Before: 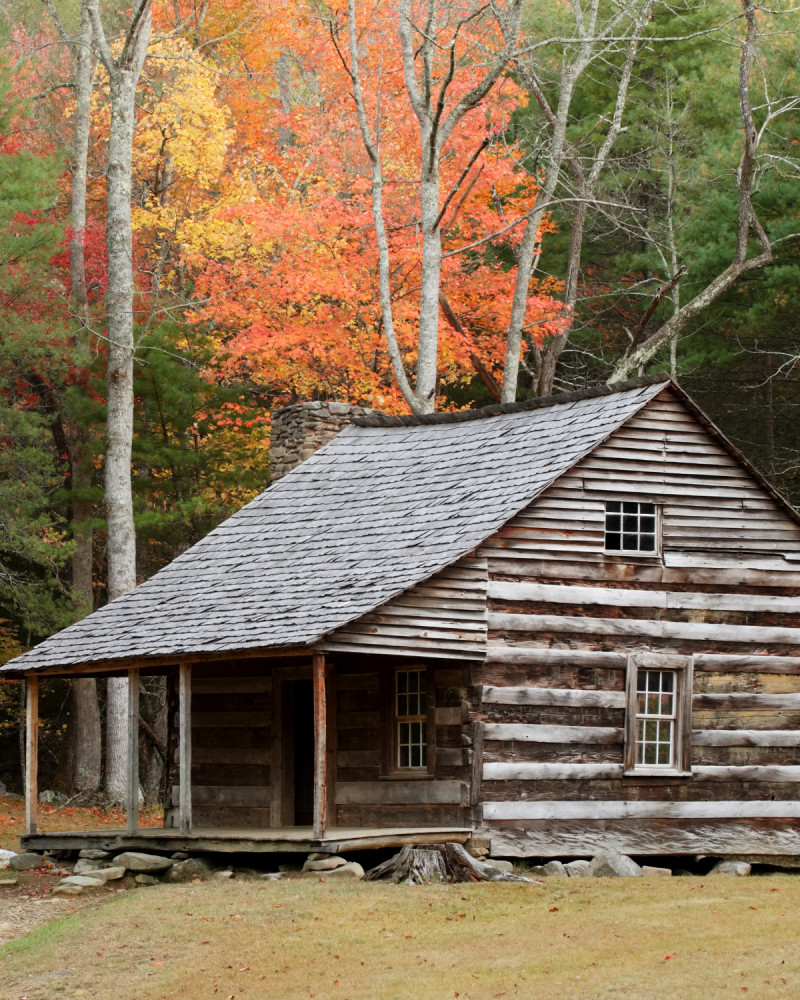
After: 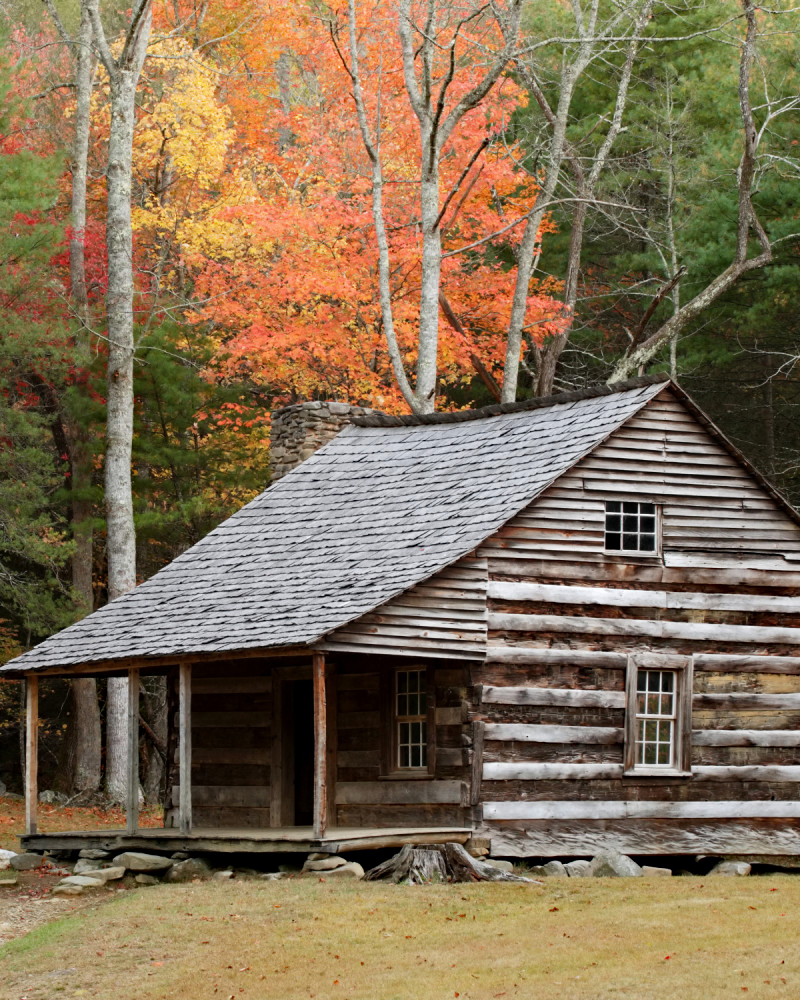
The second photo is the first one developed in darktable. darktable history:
haze removal: strength 0.257, distance 0.253, compatibility mode true, adaptive false
contrast brightness saturation: saturation -0.043
